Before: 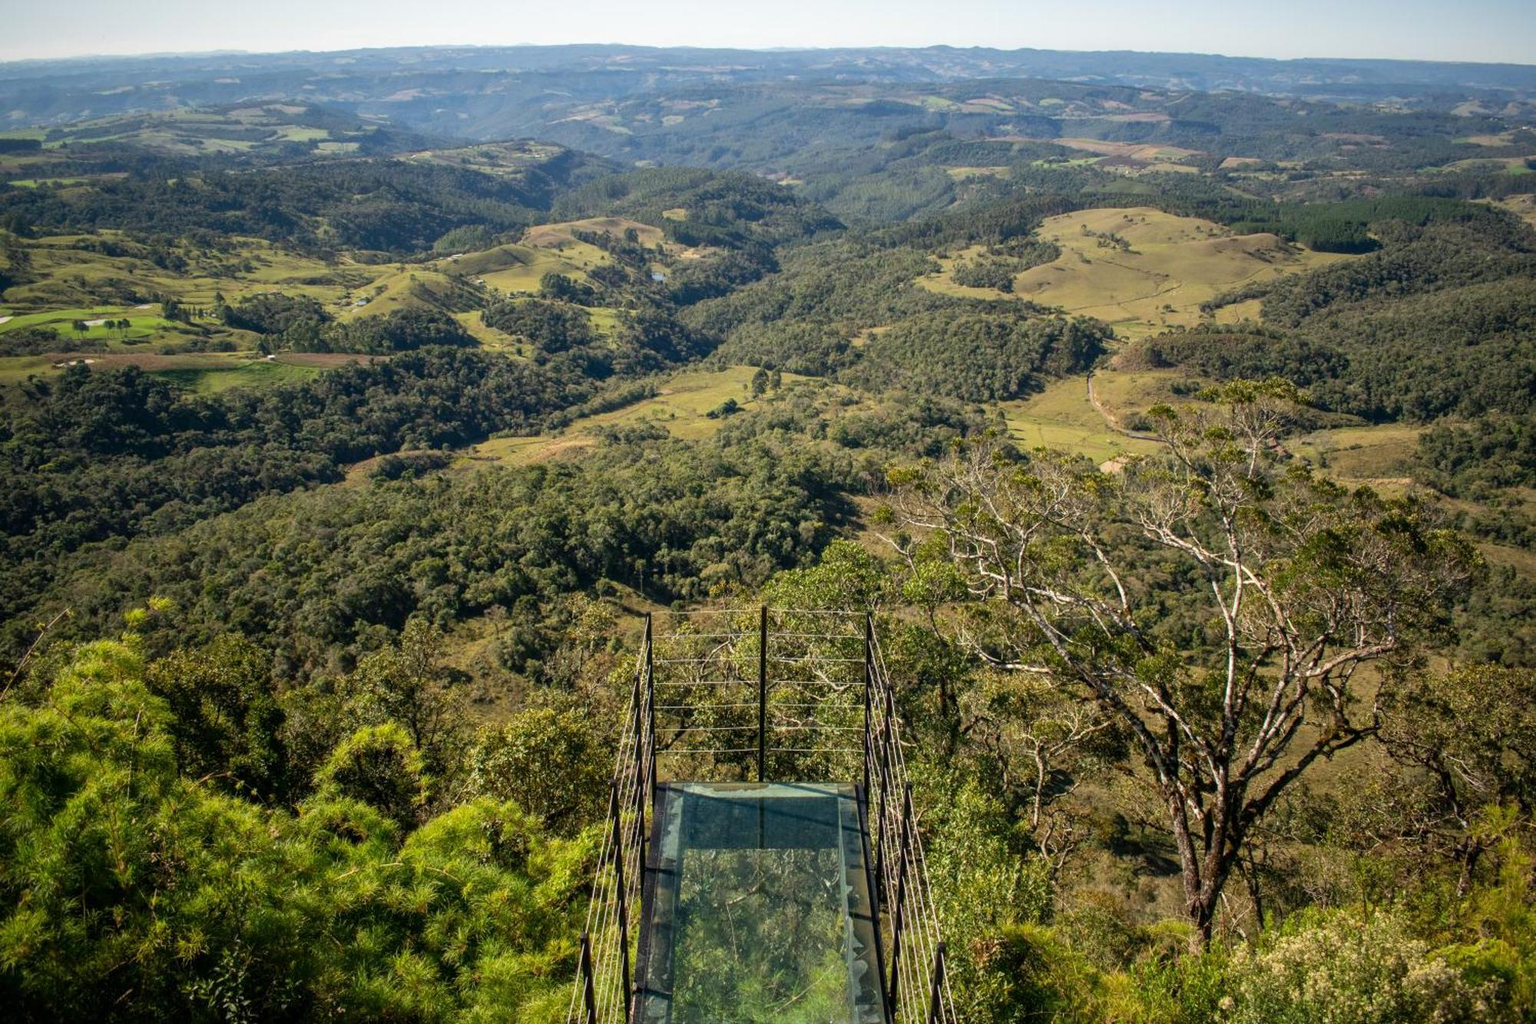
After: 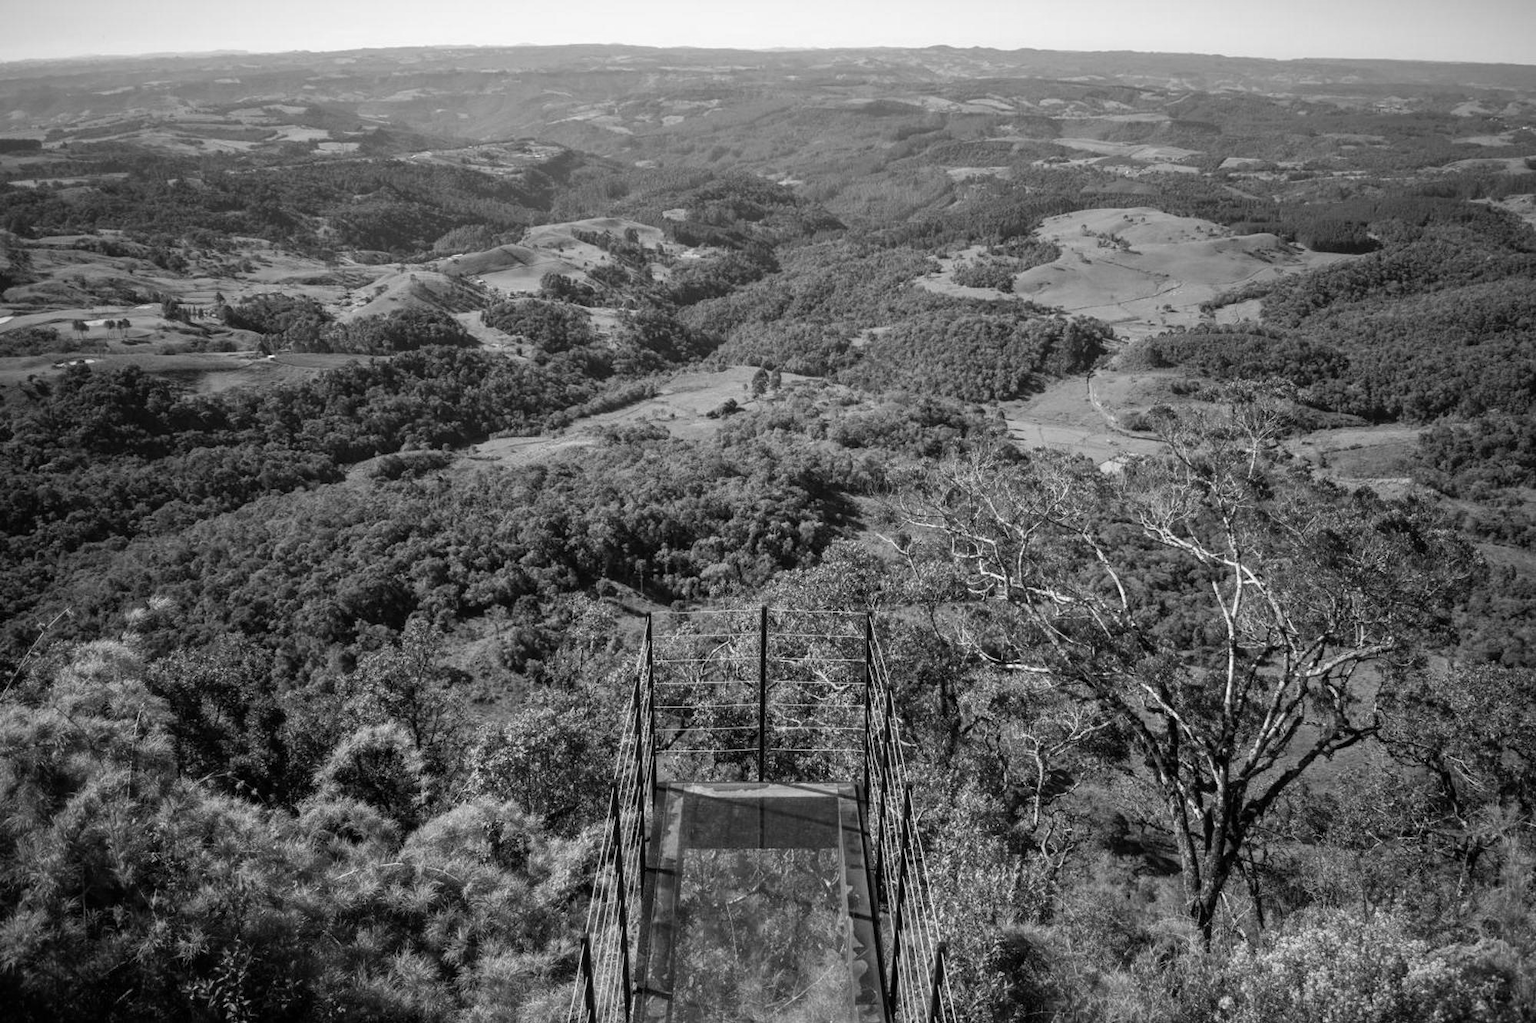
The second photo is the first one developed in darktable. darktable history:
color correction: highlights a* -0.137, highlights b* -5.91, shadows a* -0.137, shadows b* -0.137
white balance: red 0.954, blue 1.079
monochrome: a 2.21, b -1.33, size 2.2
